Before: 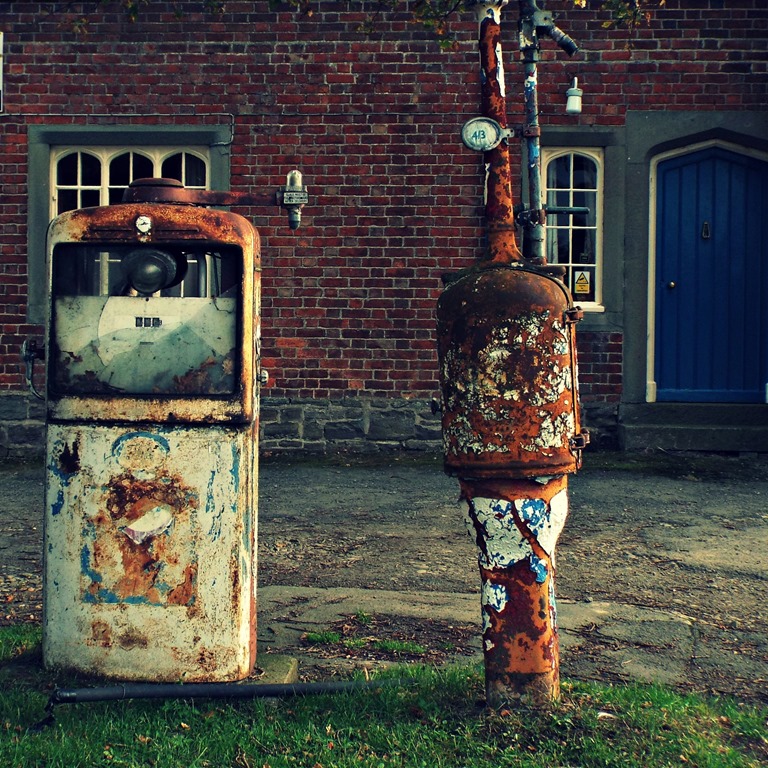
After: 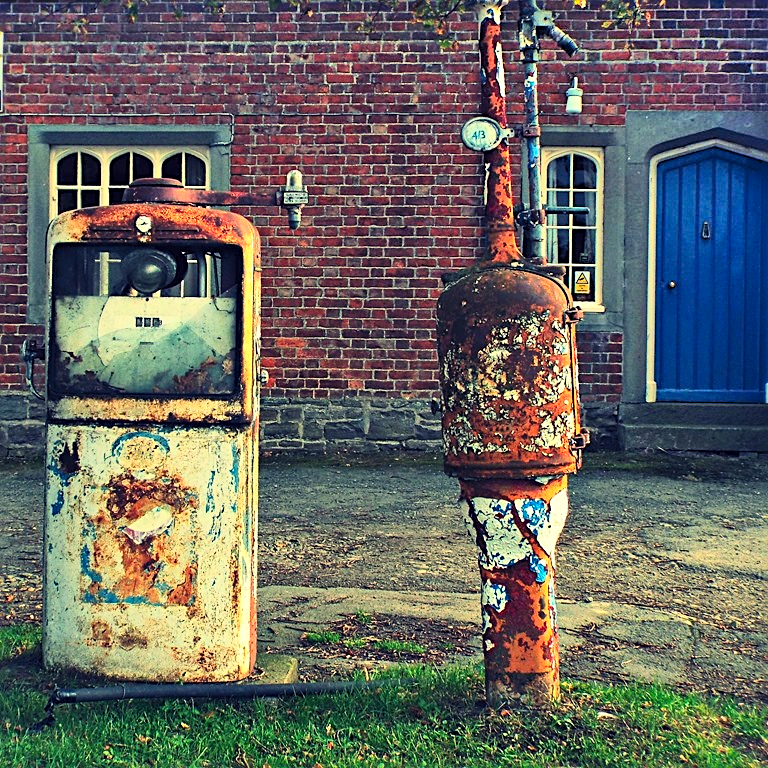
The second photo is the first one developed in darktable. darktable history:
contrast brightness saturation: contrast 0.235, brightness 0.266, saturation 0.372
sharpen: on, module defaults
exposure: exposure 0.086 EV, compensate exposure bias true, compensate highlight preservation false
shadows and highlights: shadows 73.16, highlights -60.67, soften with gaussian
